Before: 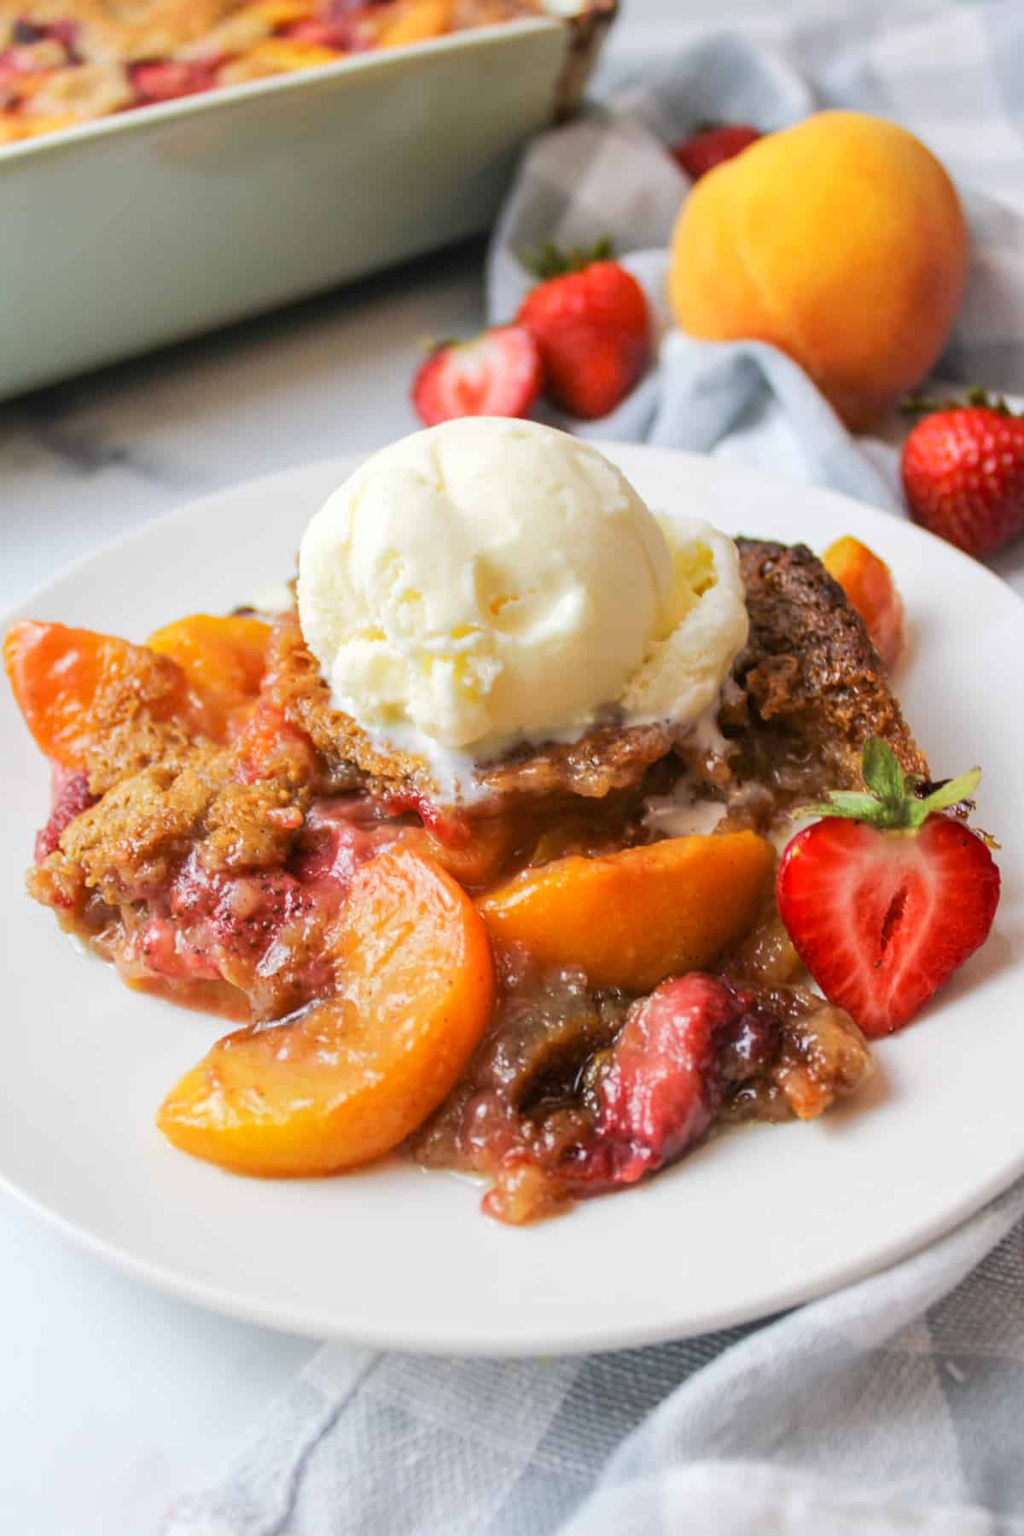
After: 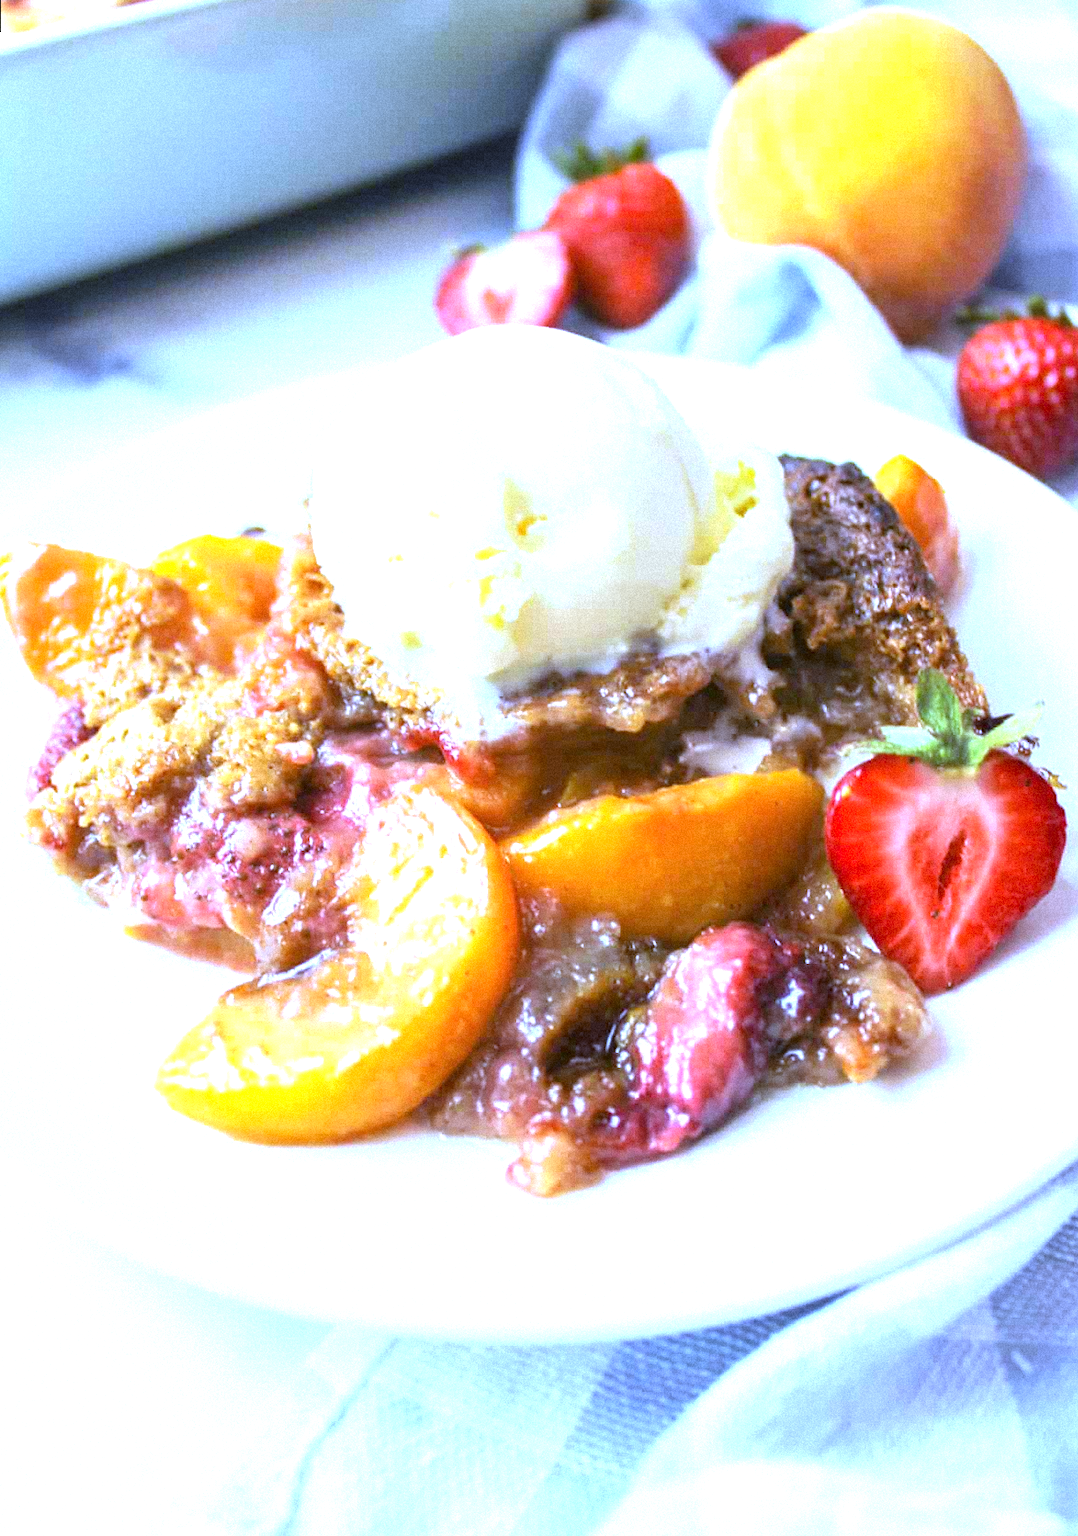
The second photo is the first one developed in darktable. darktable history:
contrast brightness saturation: contrast 0.05
crop and rotate: top 6.25%
exposure: black level correction 0, exposure 1.388 EV, compensate exposure bias true, compensate highlight preservation false
rotate and perspective: rotation 0.226°, lens shift (vertical) -0.042, crop left 0.023, crop right 0.982, crop top 0.006, crop bottom 0.994
white balance: red 0.766, blue 1.537
grain: mid-tones bias 0%
